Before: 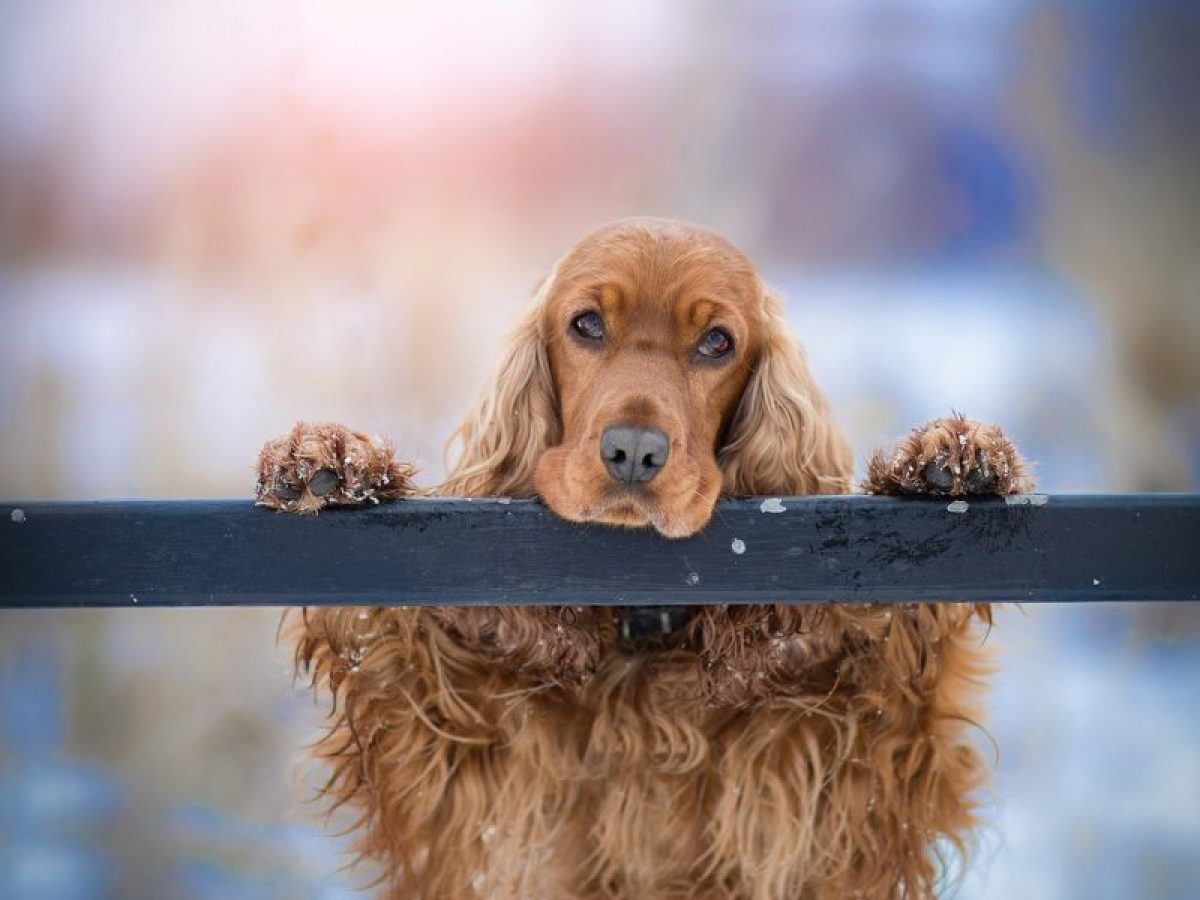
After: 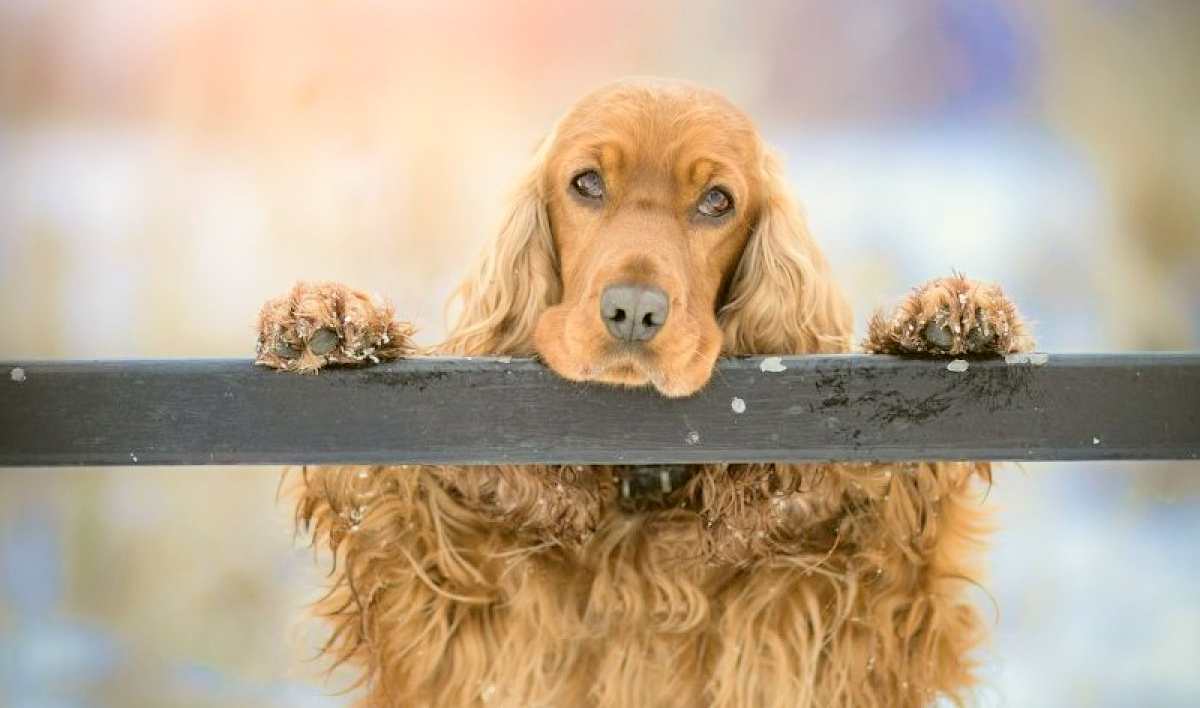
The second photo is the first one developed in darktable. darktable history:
global tonemap: drago (0.7, 100)
crop and rotate: top 15.774%, bottom 5.506%
color correction: highlights a* -1.43, highlights b* 10.12, shadows a* 0.395, shadows b* 19.35
